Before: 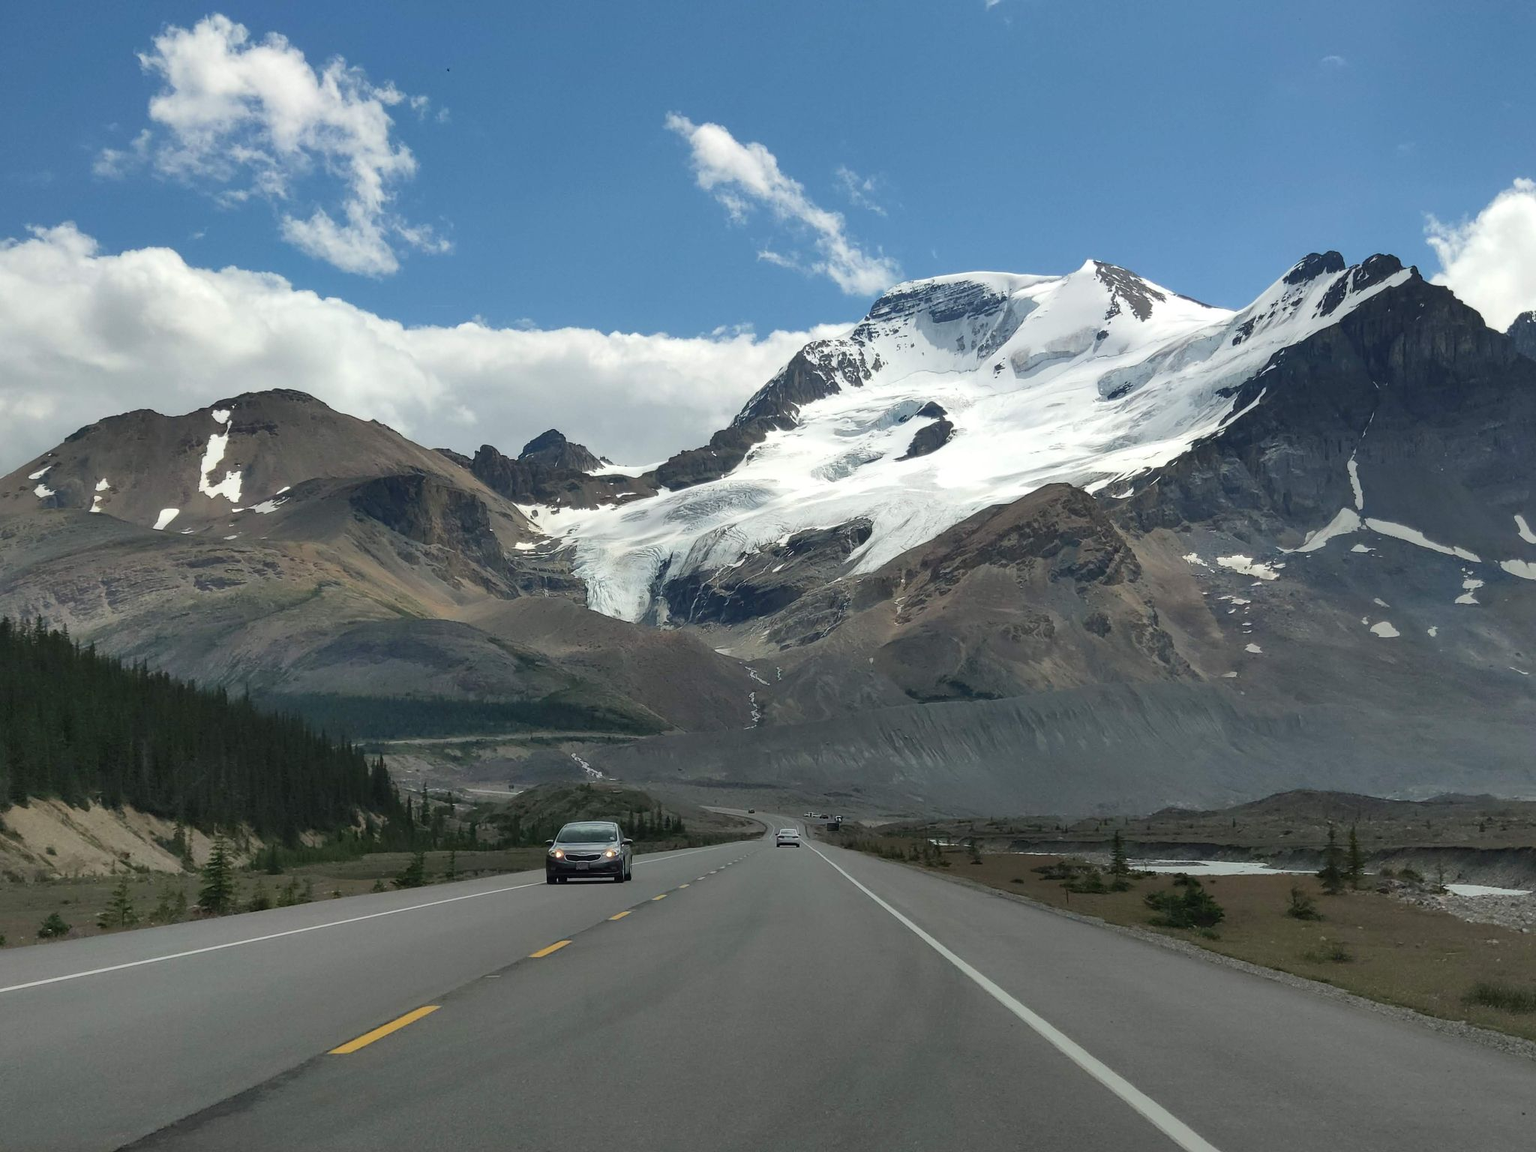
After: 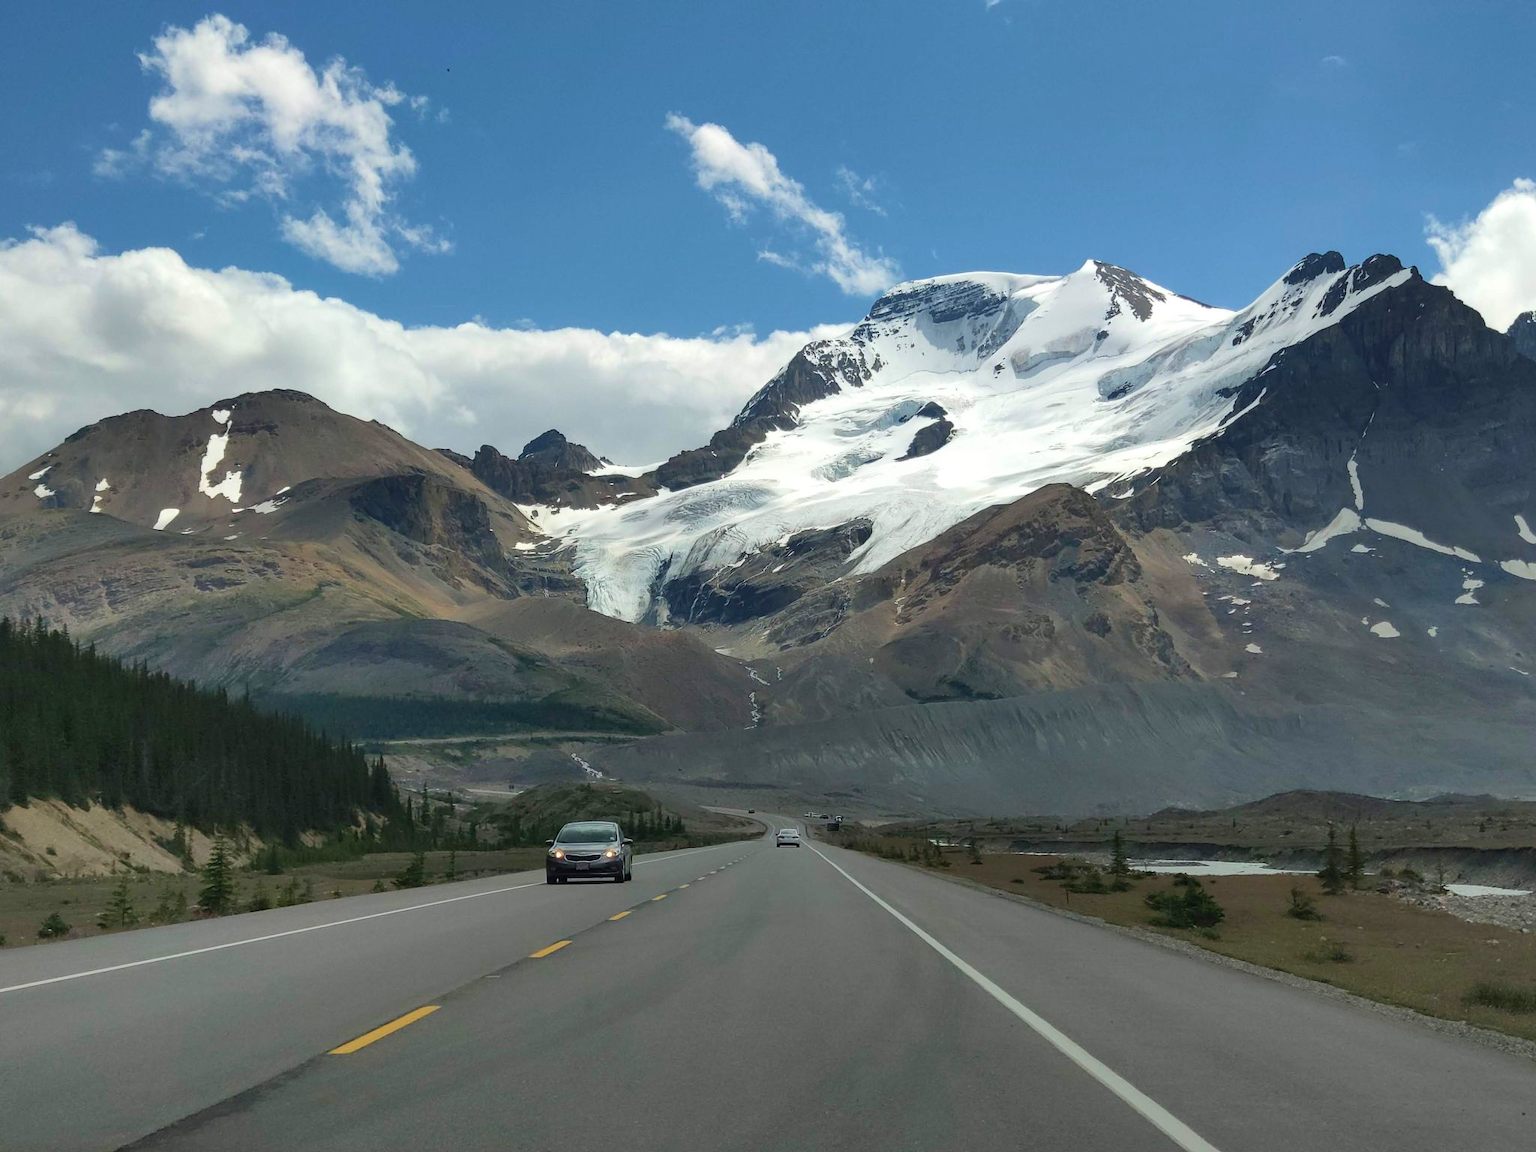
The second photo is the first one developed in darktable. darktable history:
velvia: strength 26.91%
